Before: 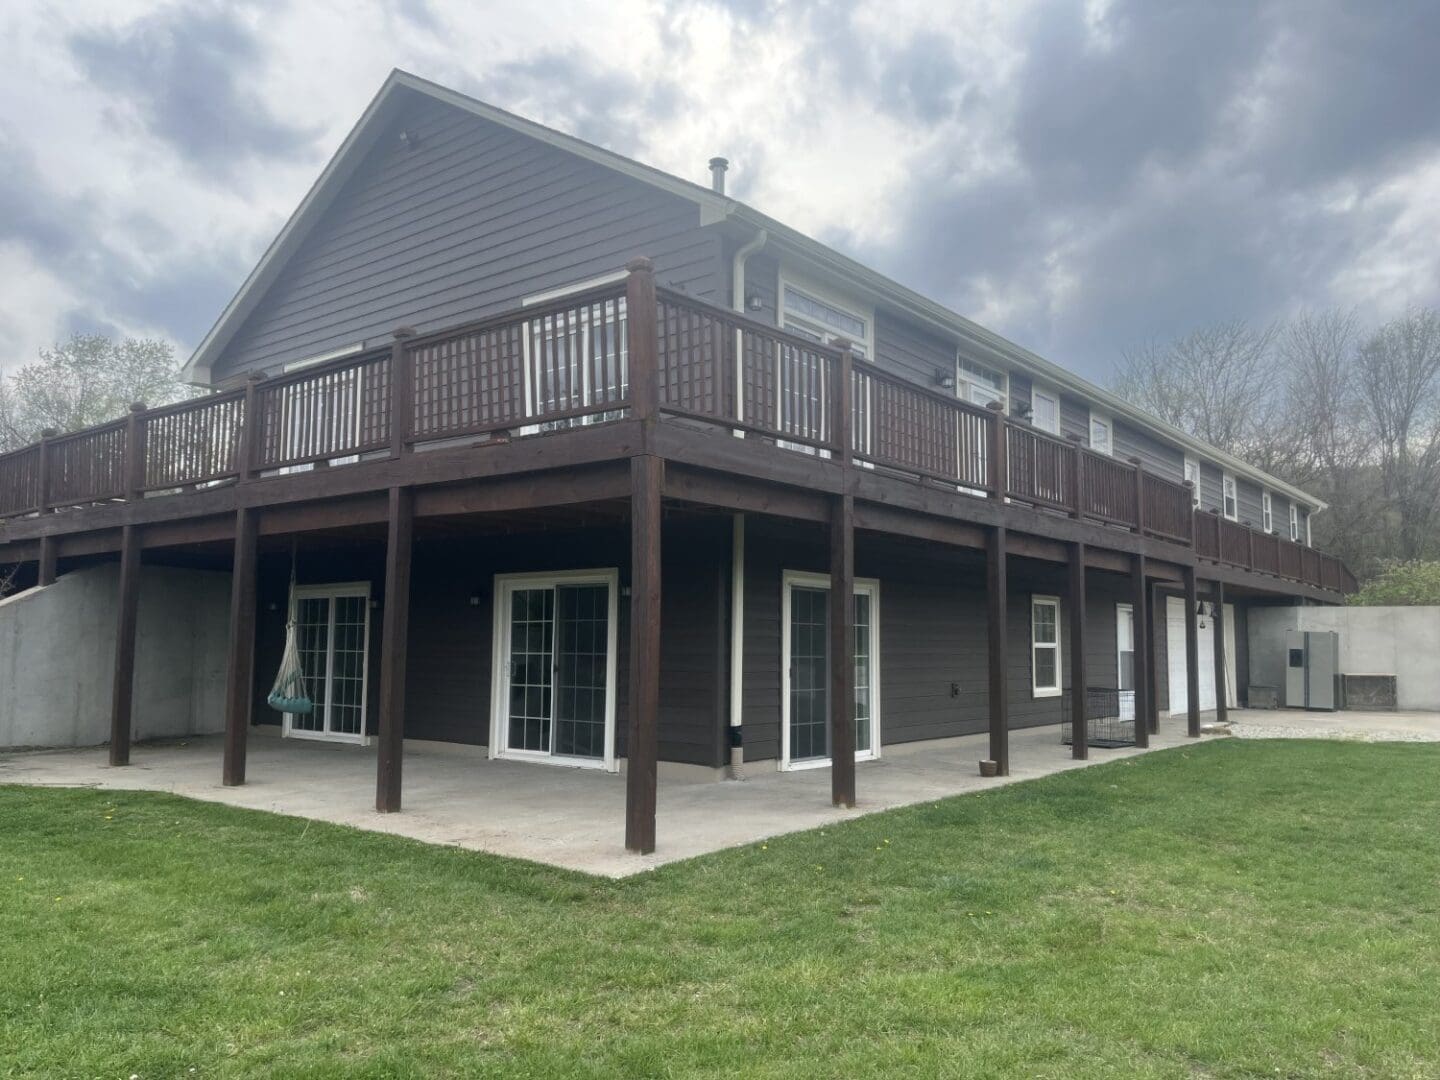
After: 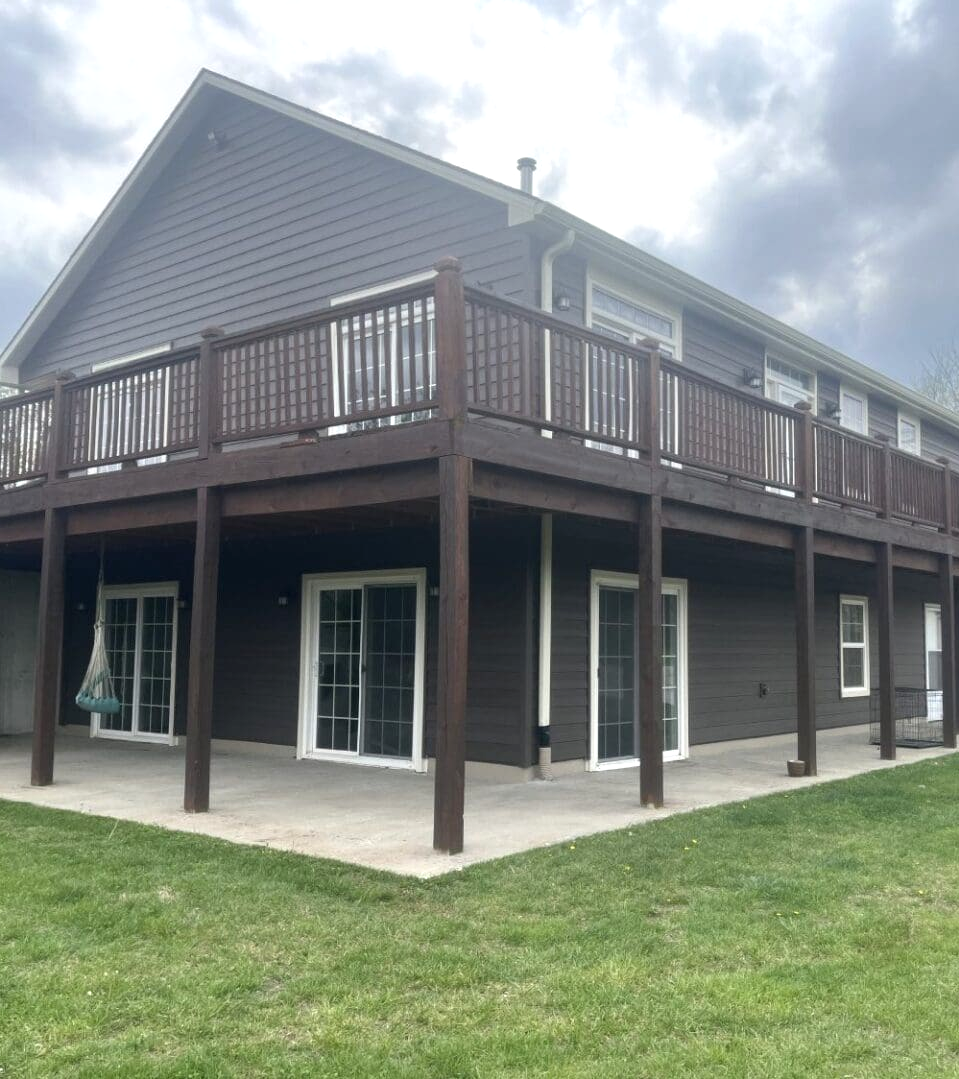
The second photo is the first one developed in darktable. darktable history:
crop and rotate: left 13.342%, right 19.991%
exposure: black level correction 0, exposure 0.4 EV, compensate exposure bias true, compensate highlight preservation false
